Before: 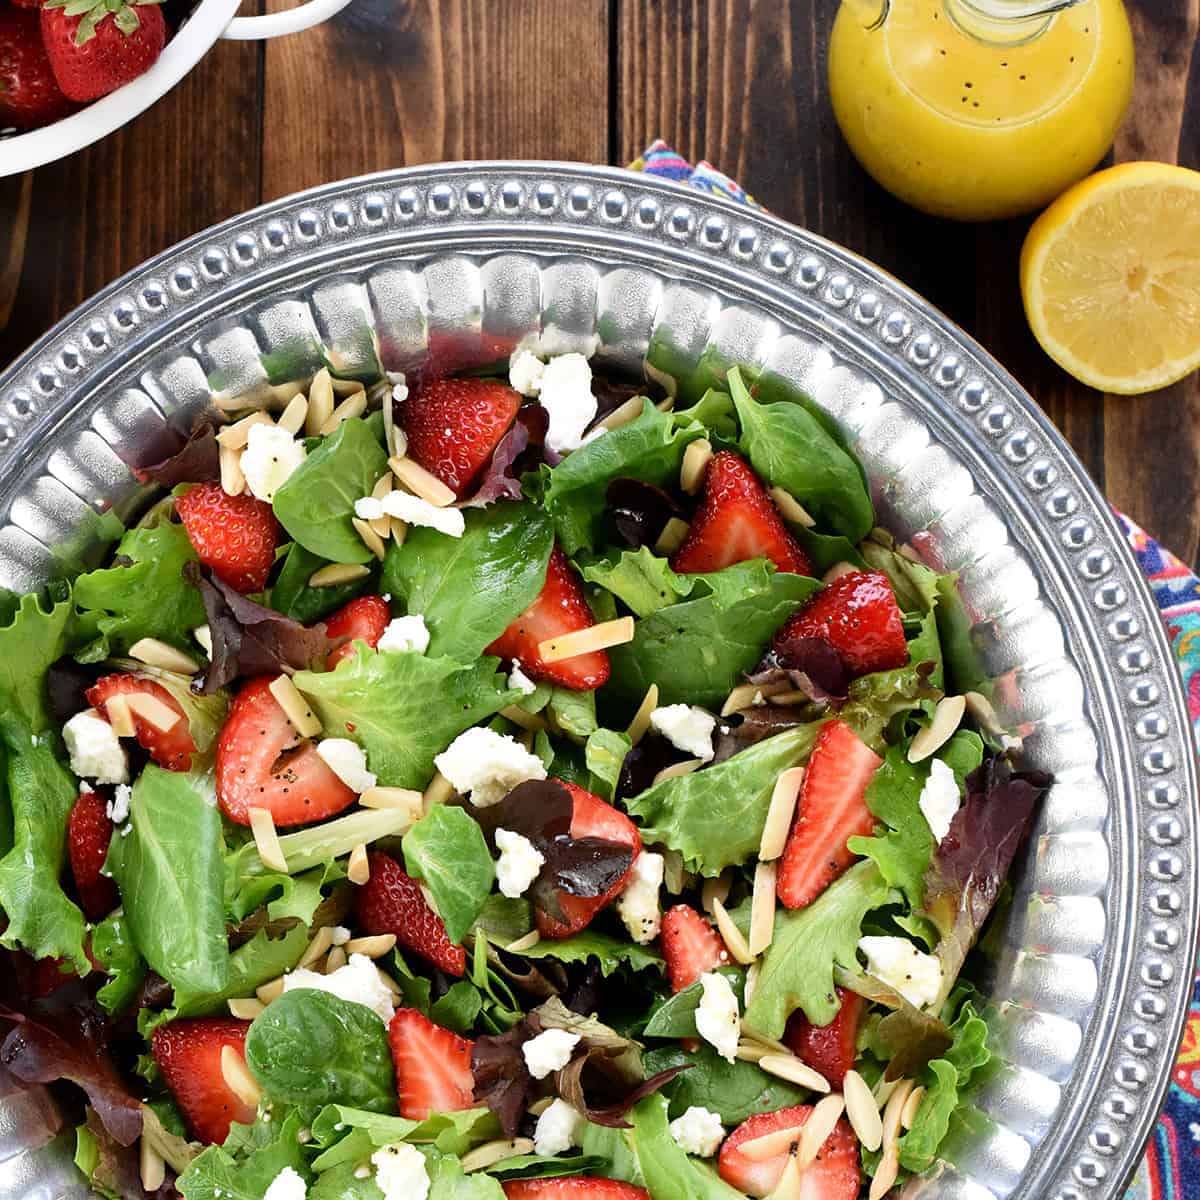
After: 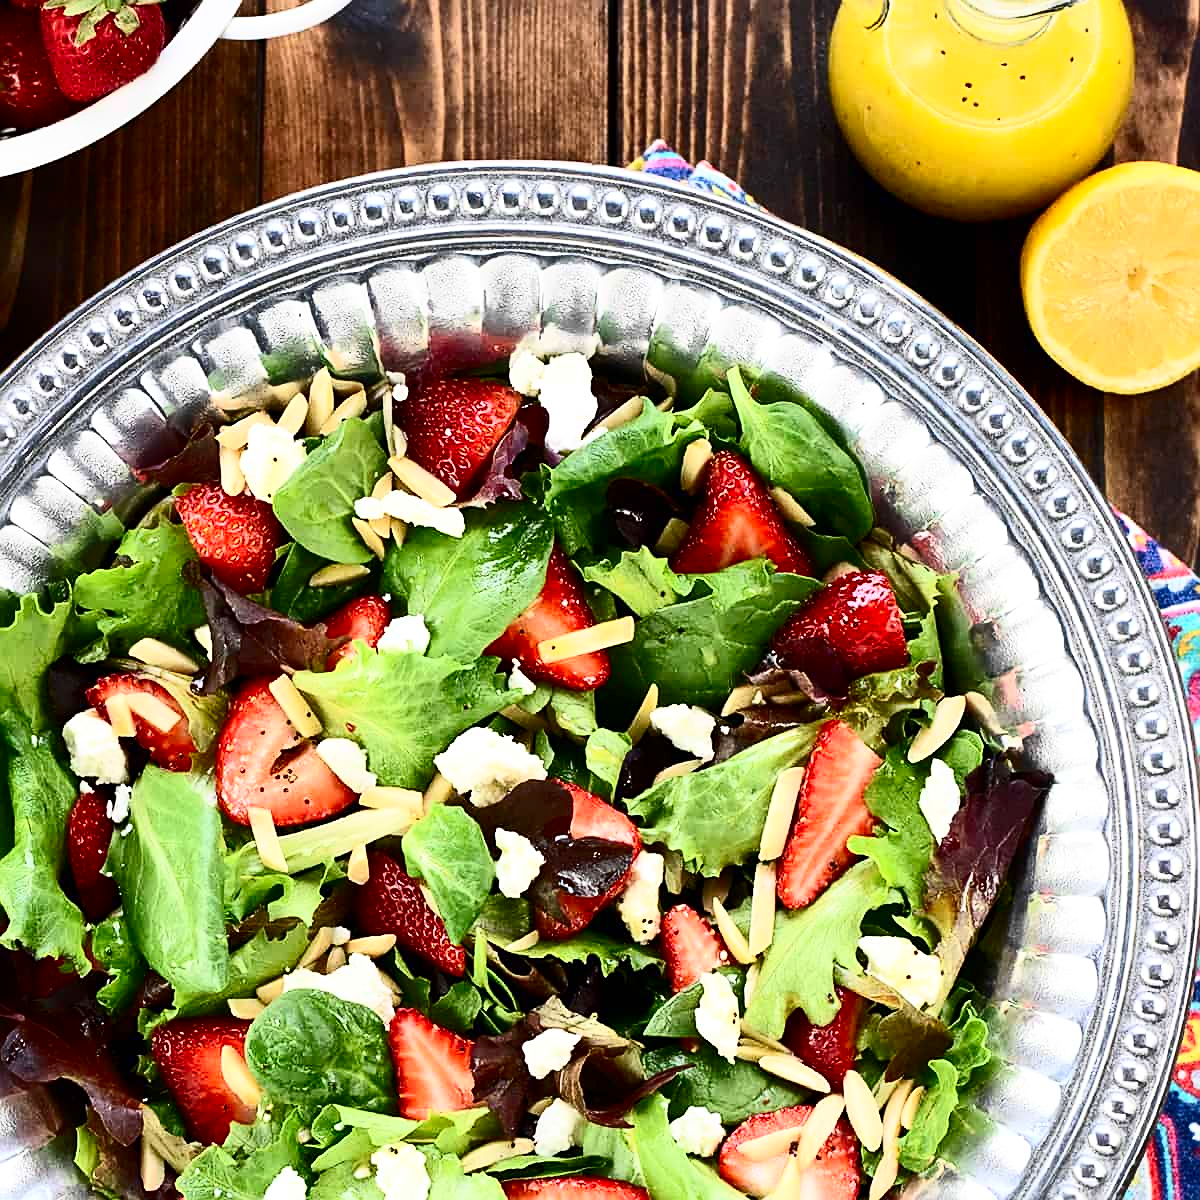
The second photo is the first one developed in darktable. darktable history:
contrast brightness saturation: contrast 0.4, brightness 0.1, saturation 0.21
white balance: emerald 1
sharpen: on, module defaults
